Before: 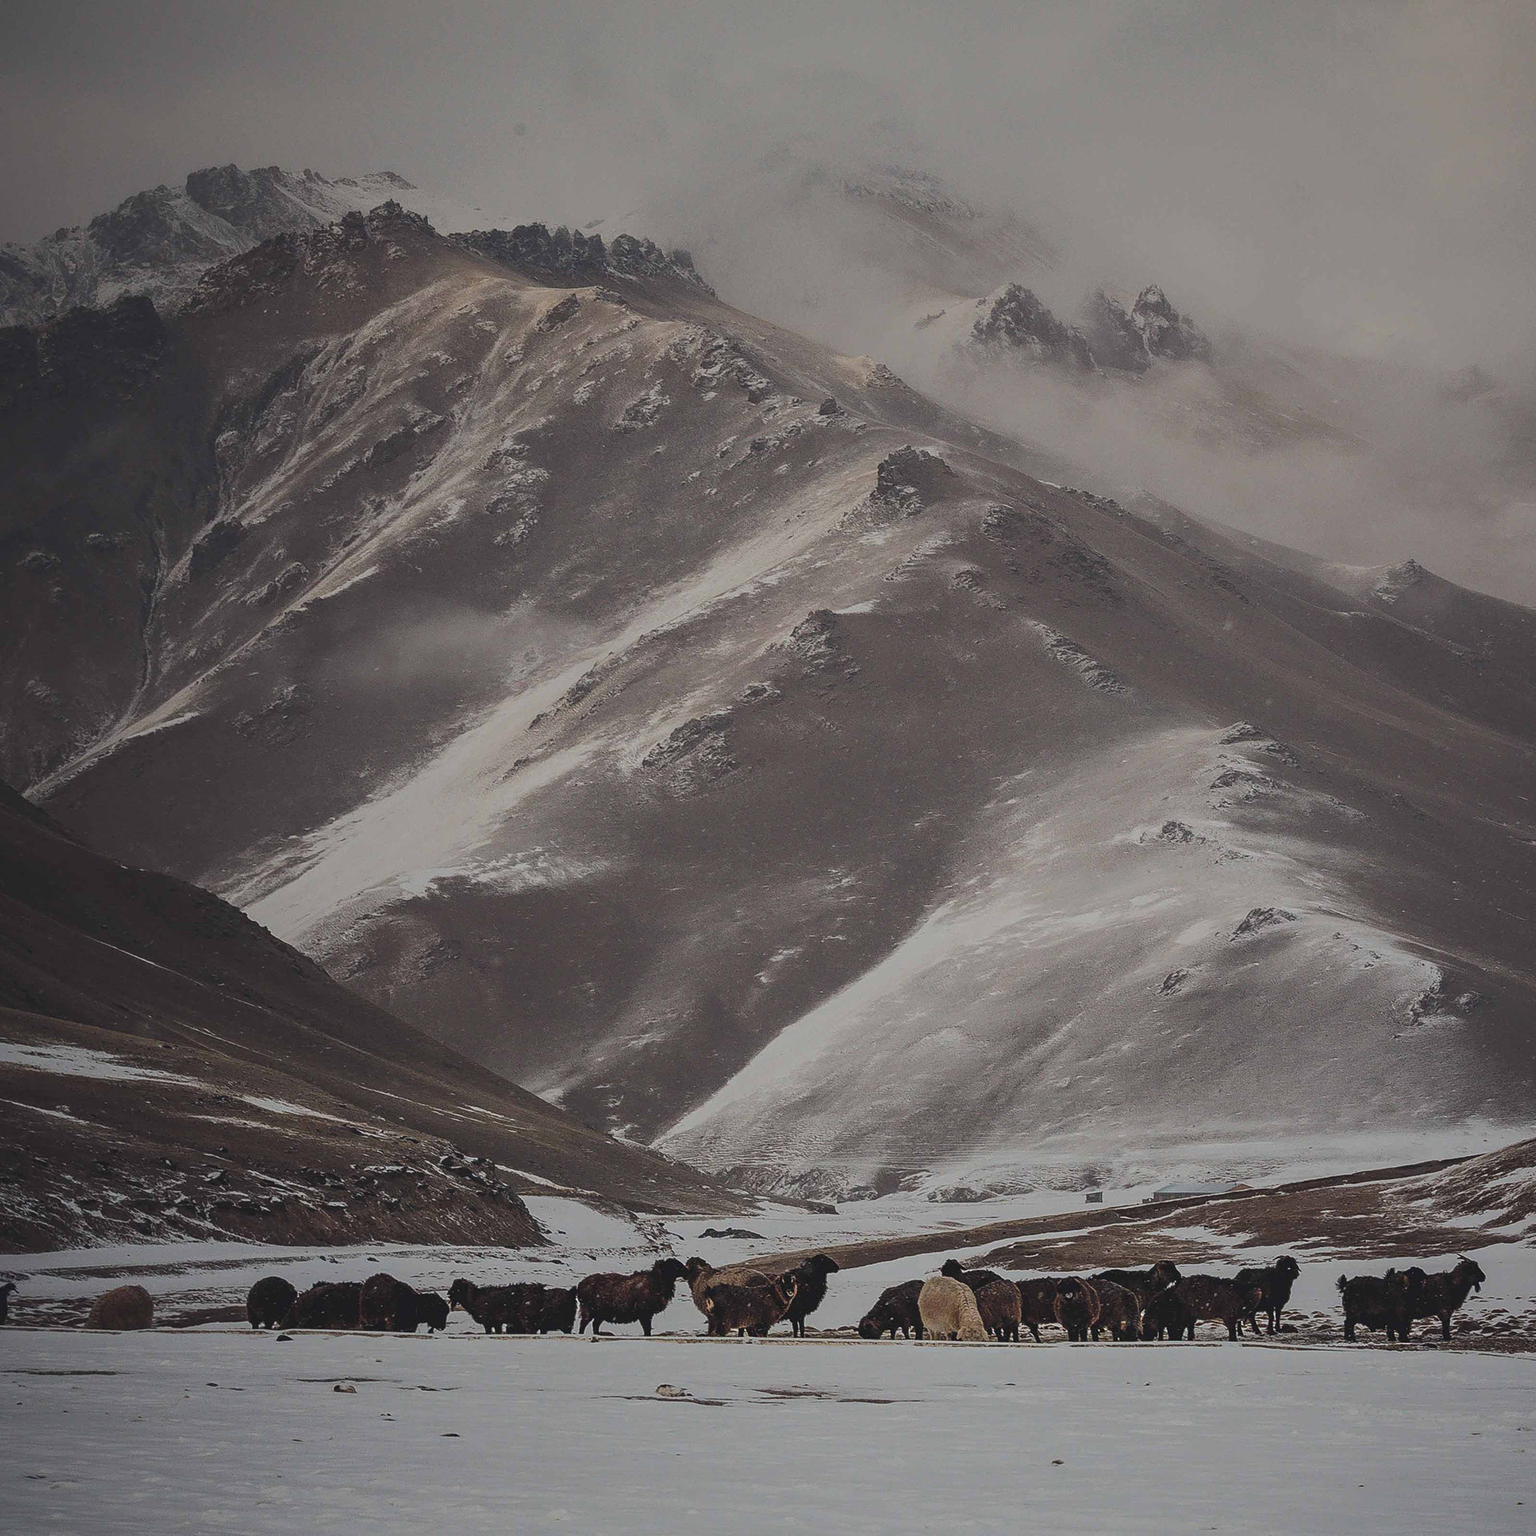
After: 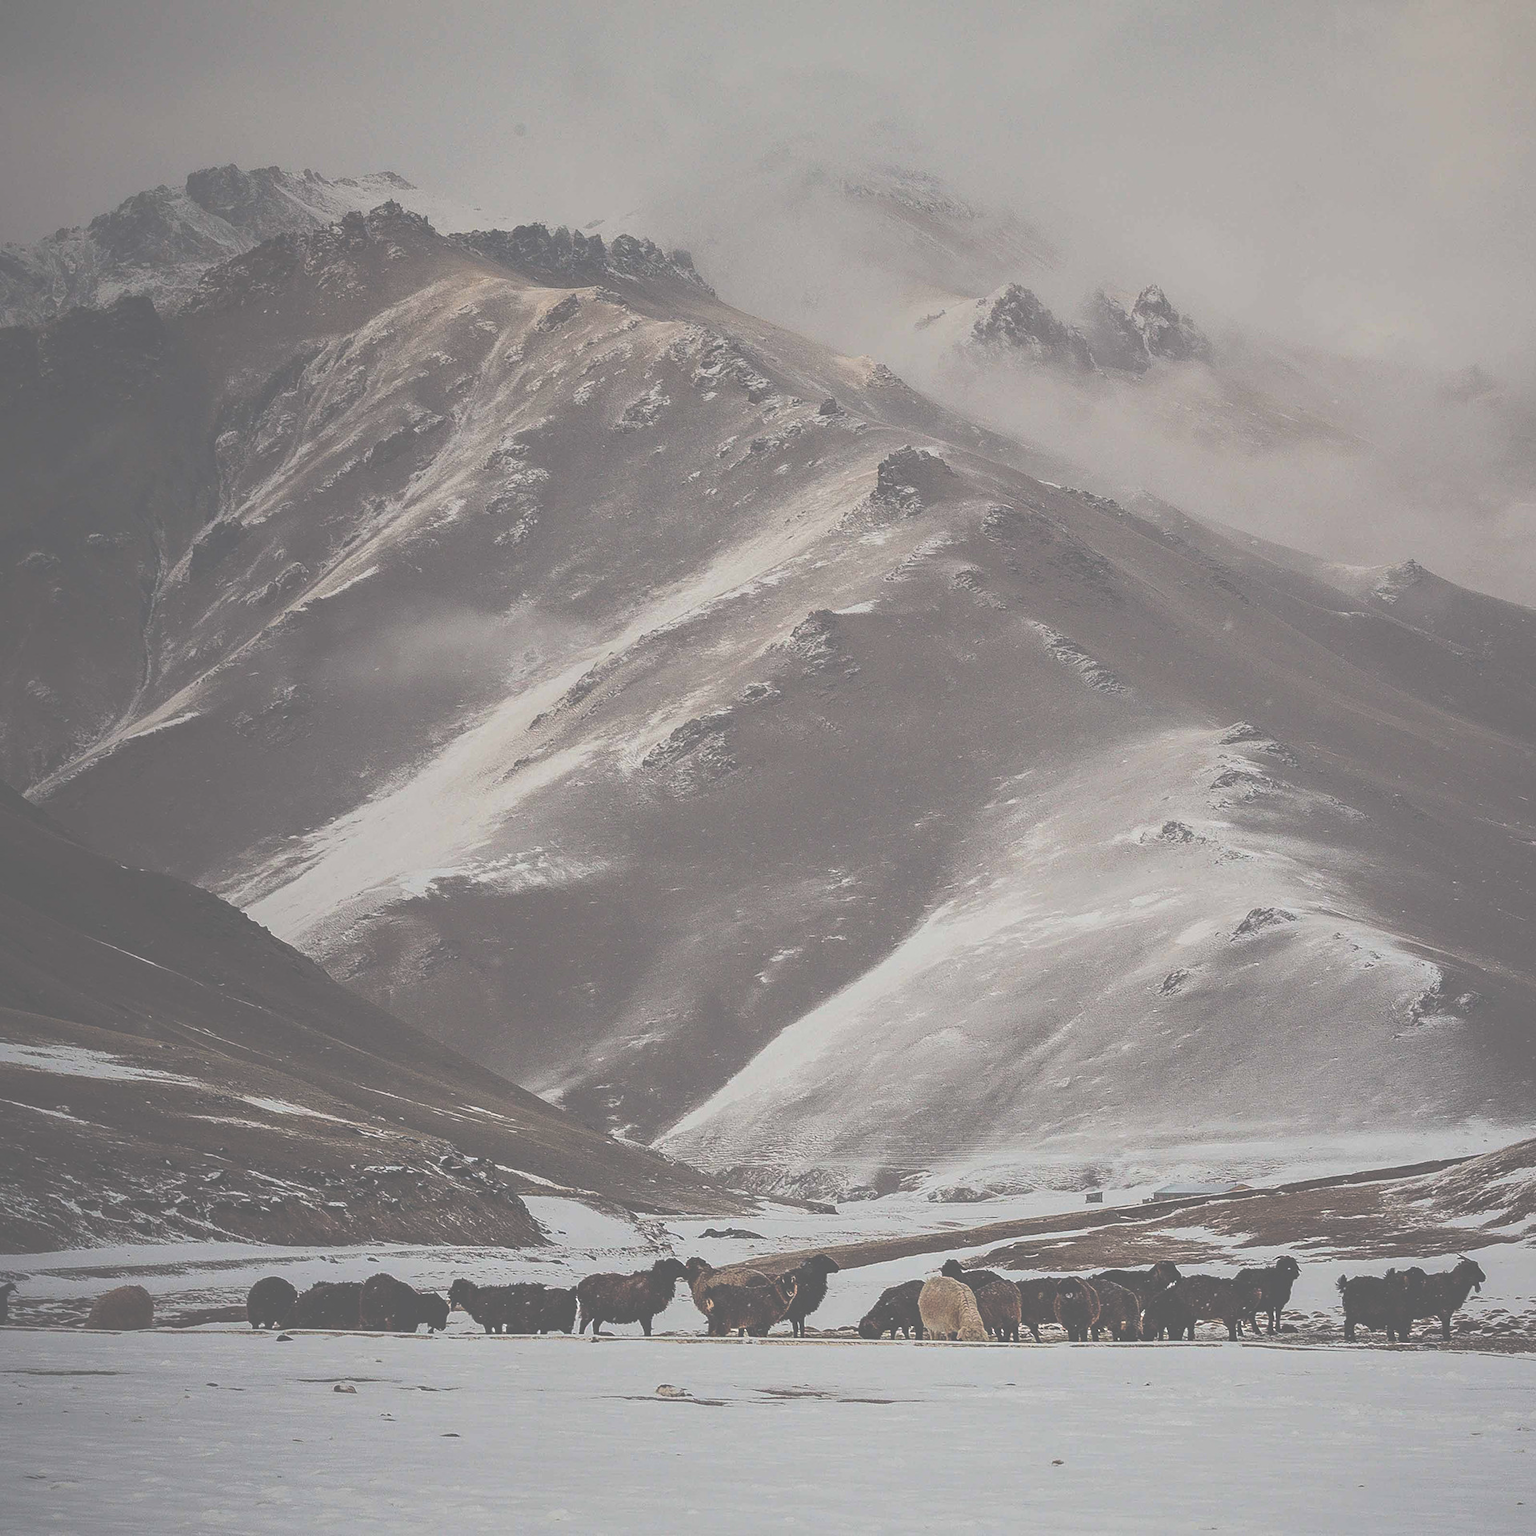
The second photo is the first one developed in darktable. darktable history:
rotate and perspective: crop left 0, crop top 0
exposure: black level correction -0.071, exposure 0.5 EV, compensate highlight preservation false
